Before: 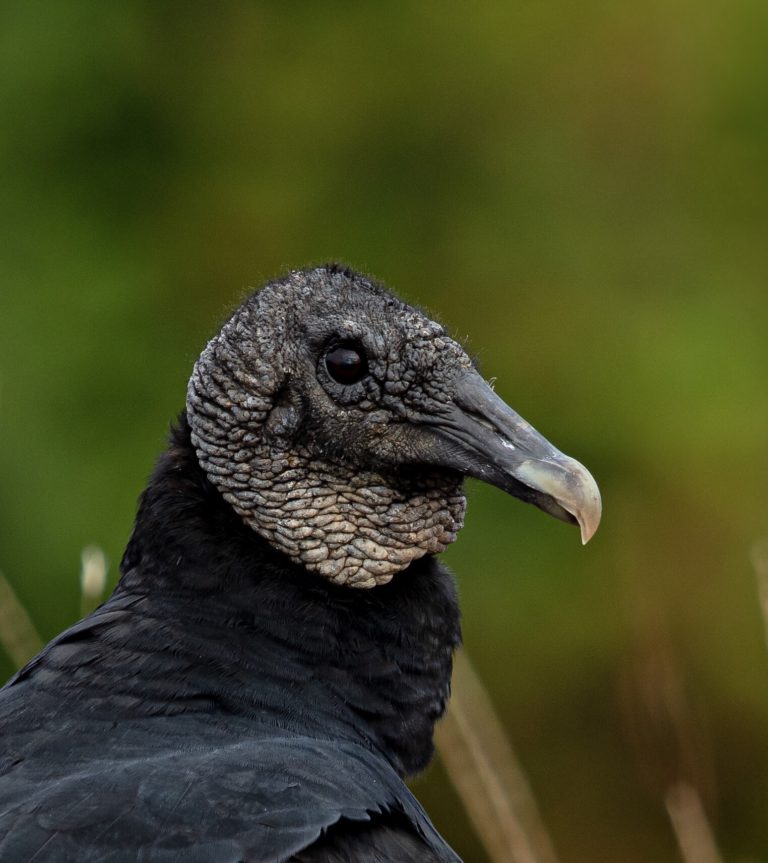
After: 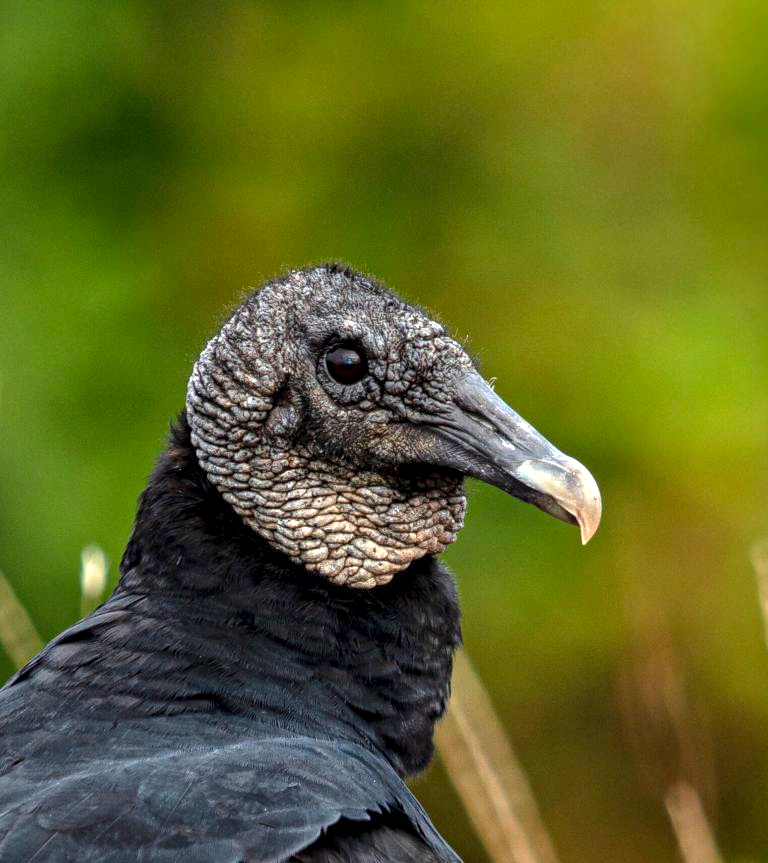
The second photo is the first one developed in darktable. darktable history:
local contrast: on, module defaults
white balance: emerald 1
exposure: black level correction 0, exposure 1.1 EV, compensate highlight preservation false
